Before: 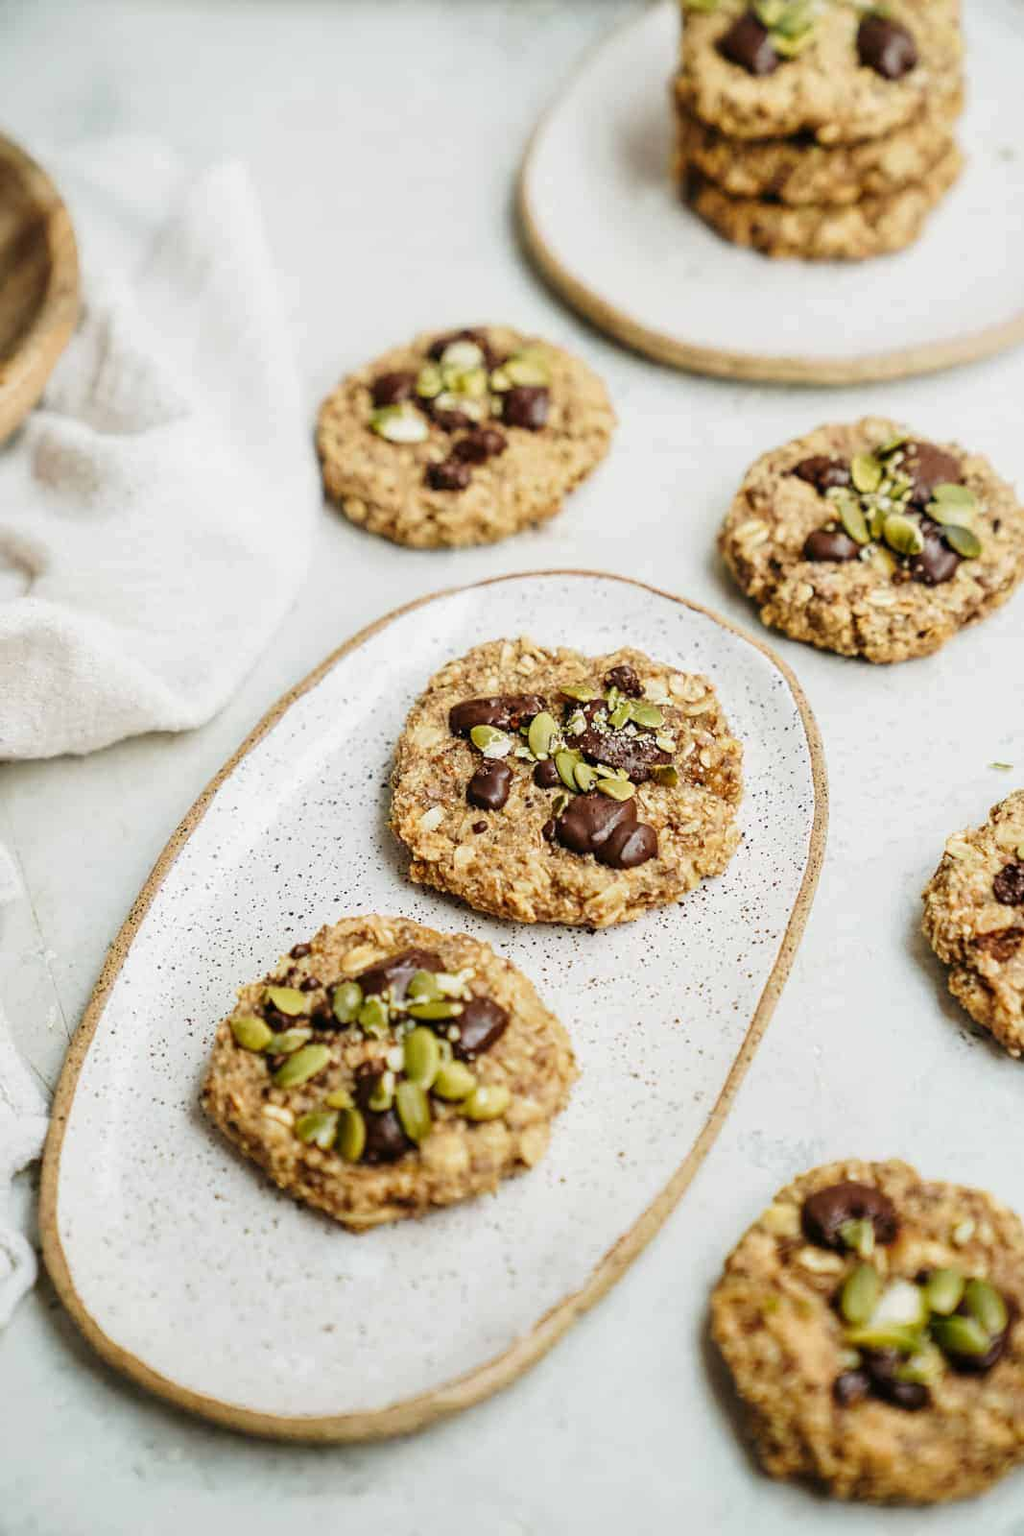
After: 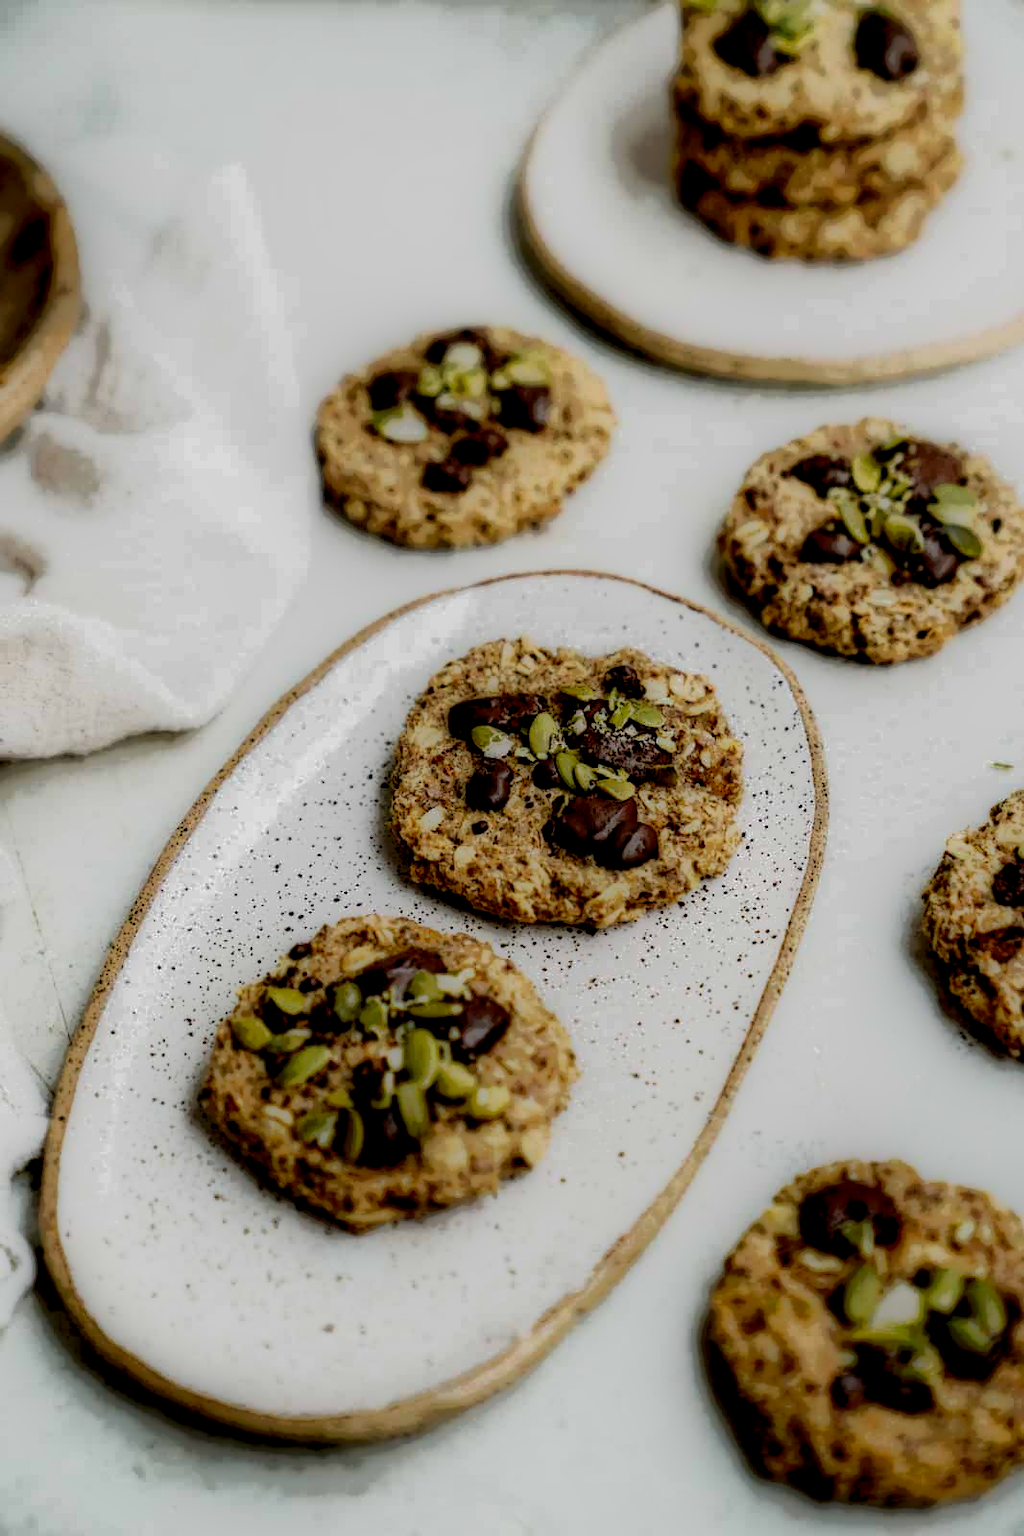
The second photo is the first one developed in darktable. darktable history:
local contrast: highlights 4%, shadows 202%, detail 164%, midtone range 0.006
